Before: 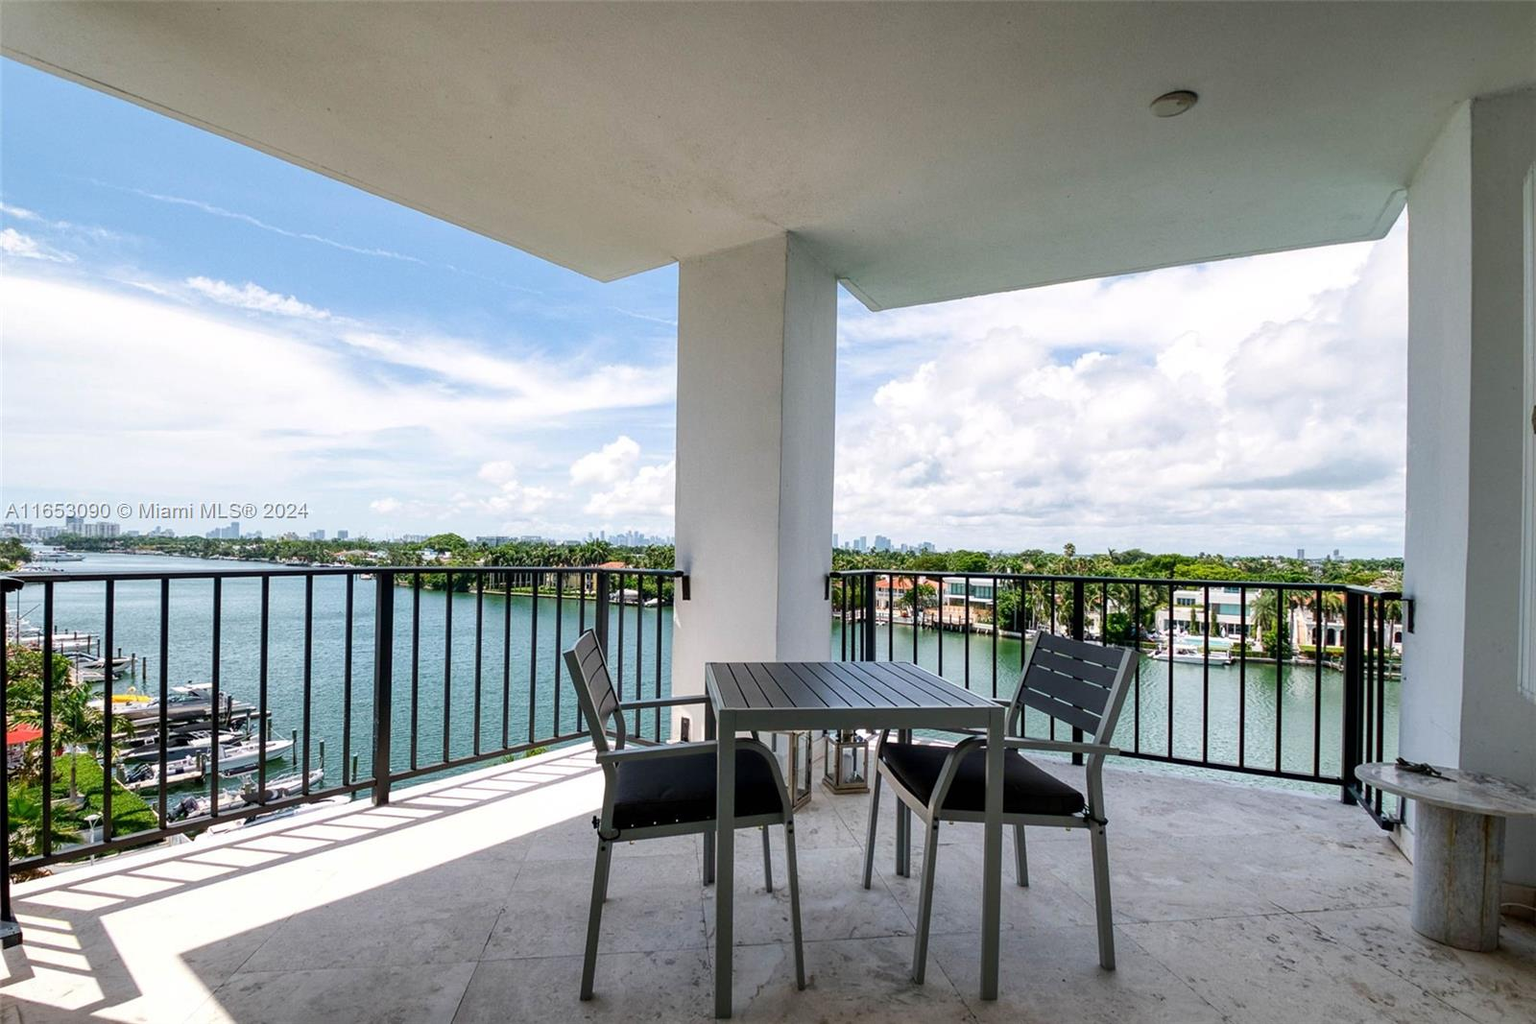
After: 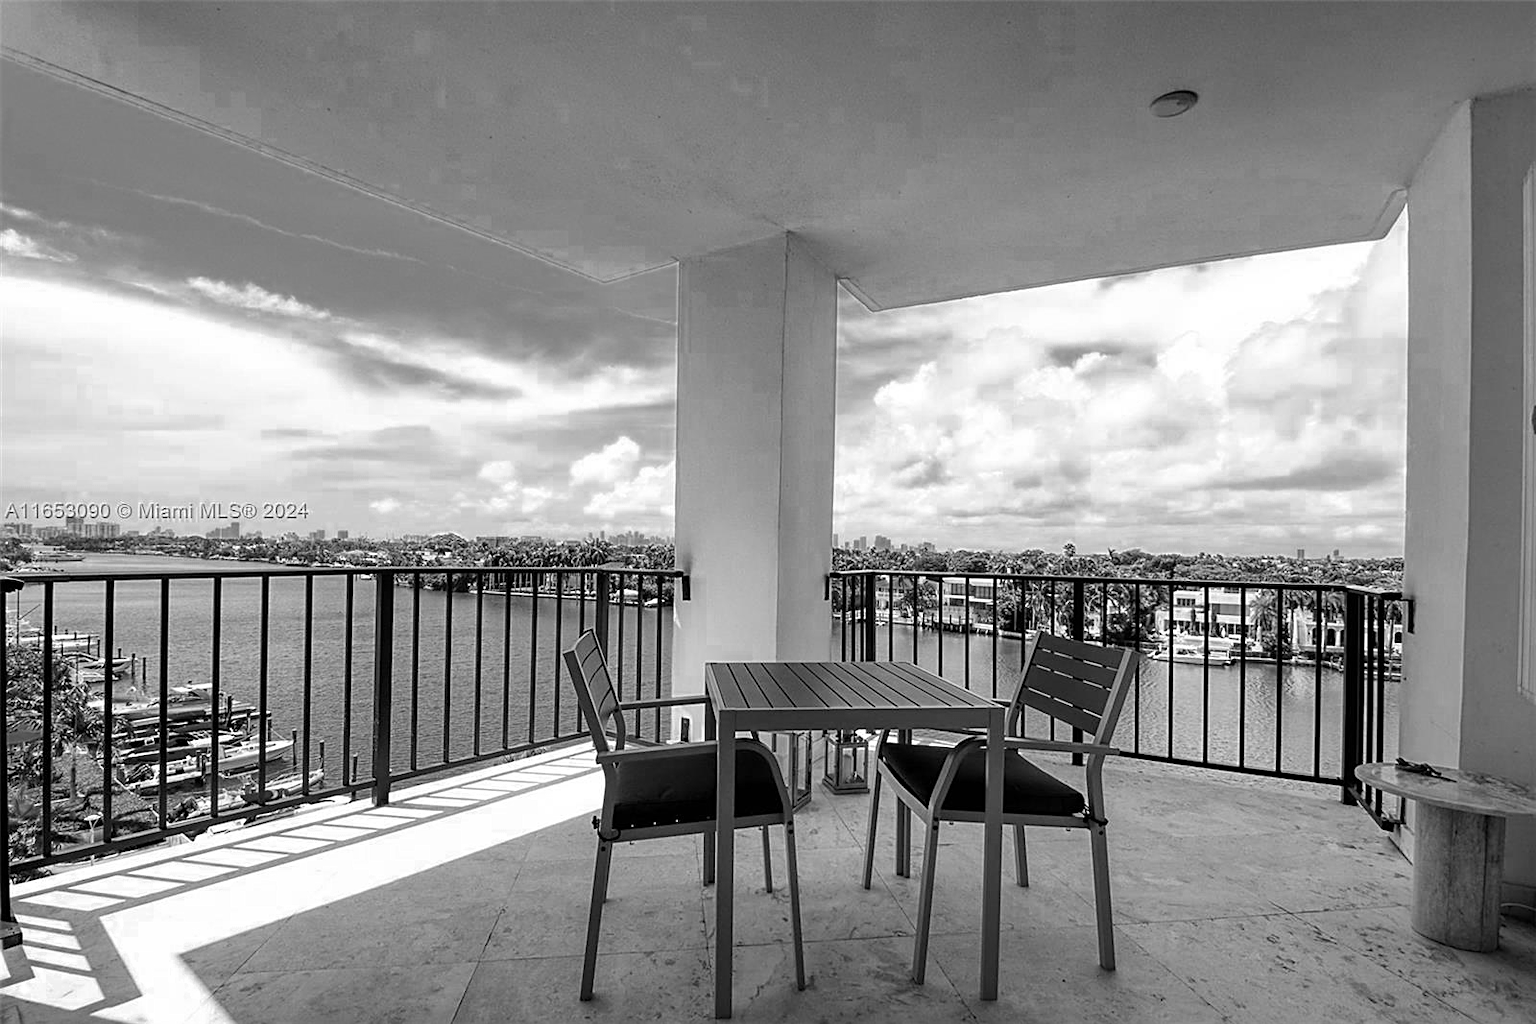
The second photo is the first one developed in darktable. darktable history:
sharpen: on, module defaults
color zones: curves: ch0 [(0.002, 0.429) (0.121, 0.212) (0.198, 0.113) (0.276, 0.344) (0.331, 0.541) (0.41, 0.56) (0.482, 0.289) (0.619, 0.227) (0.721, 0.18) (0.821, 0.435) (0.928, 0.555) (1, 0.587)]; ch1 [(0, 0) (0.143, 0) (0.286, 0) (0.429, 0) (0.571, 0) (0.714, 0) (0.857, 0)]
